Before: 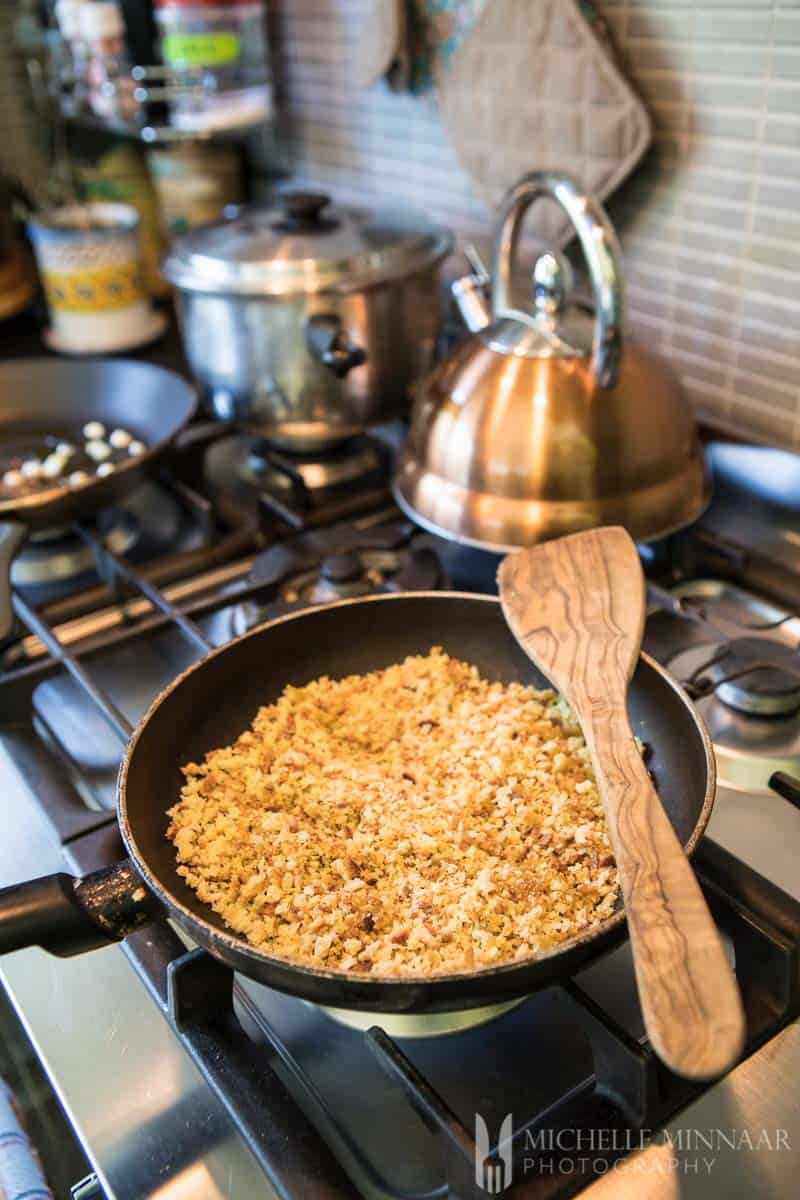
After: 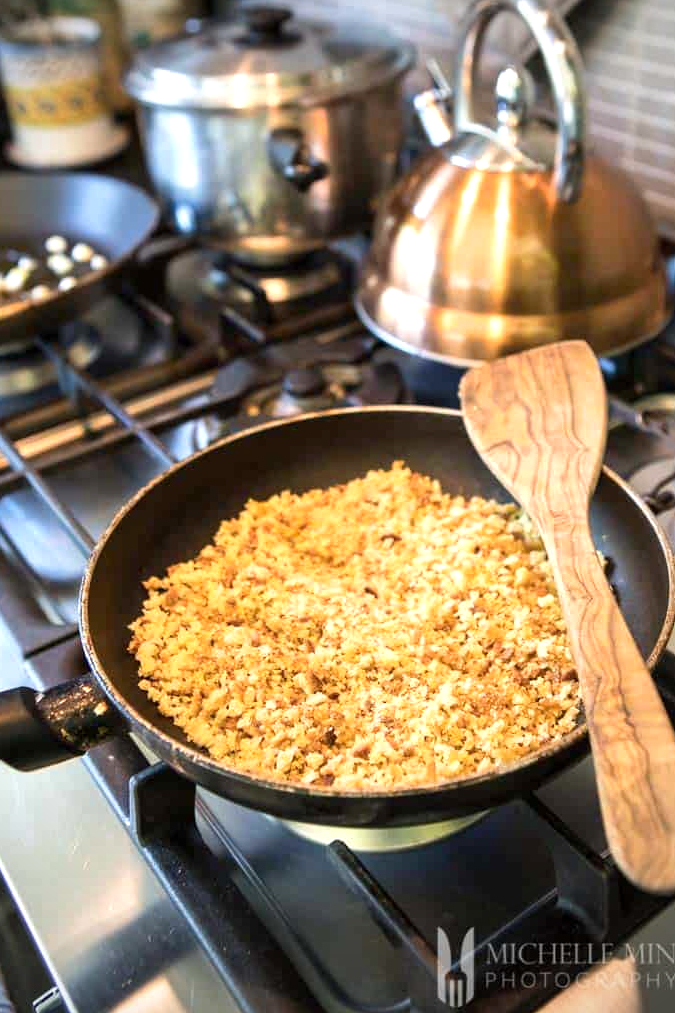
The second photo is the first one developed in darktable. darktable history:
exposure: black level correction 0.001, exposure 0.5 EV, compensate exposure bias true, compensate highlight preservation false
vignetting: on, module defaults
crop and rotate: left 4.842%, top 15.51%, right 10.668%
